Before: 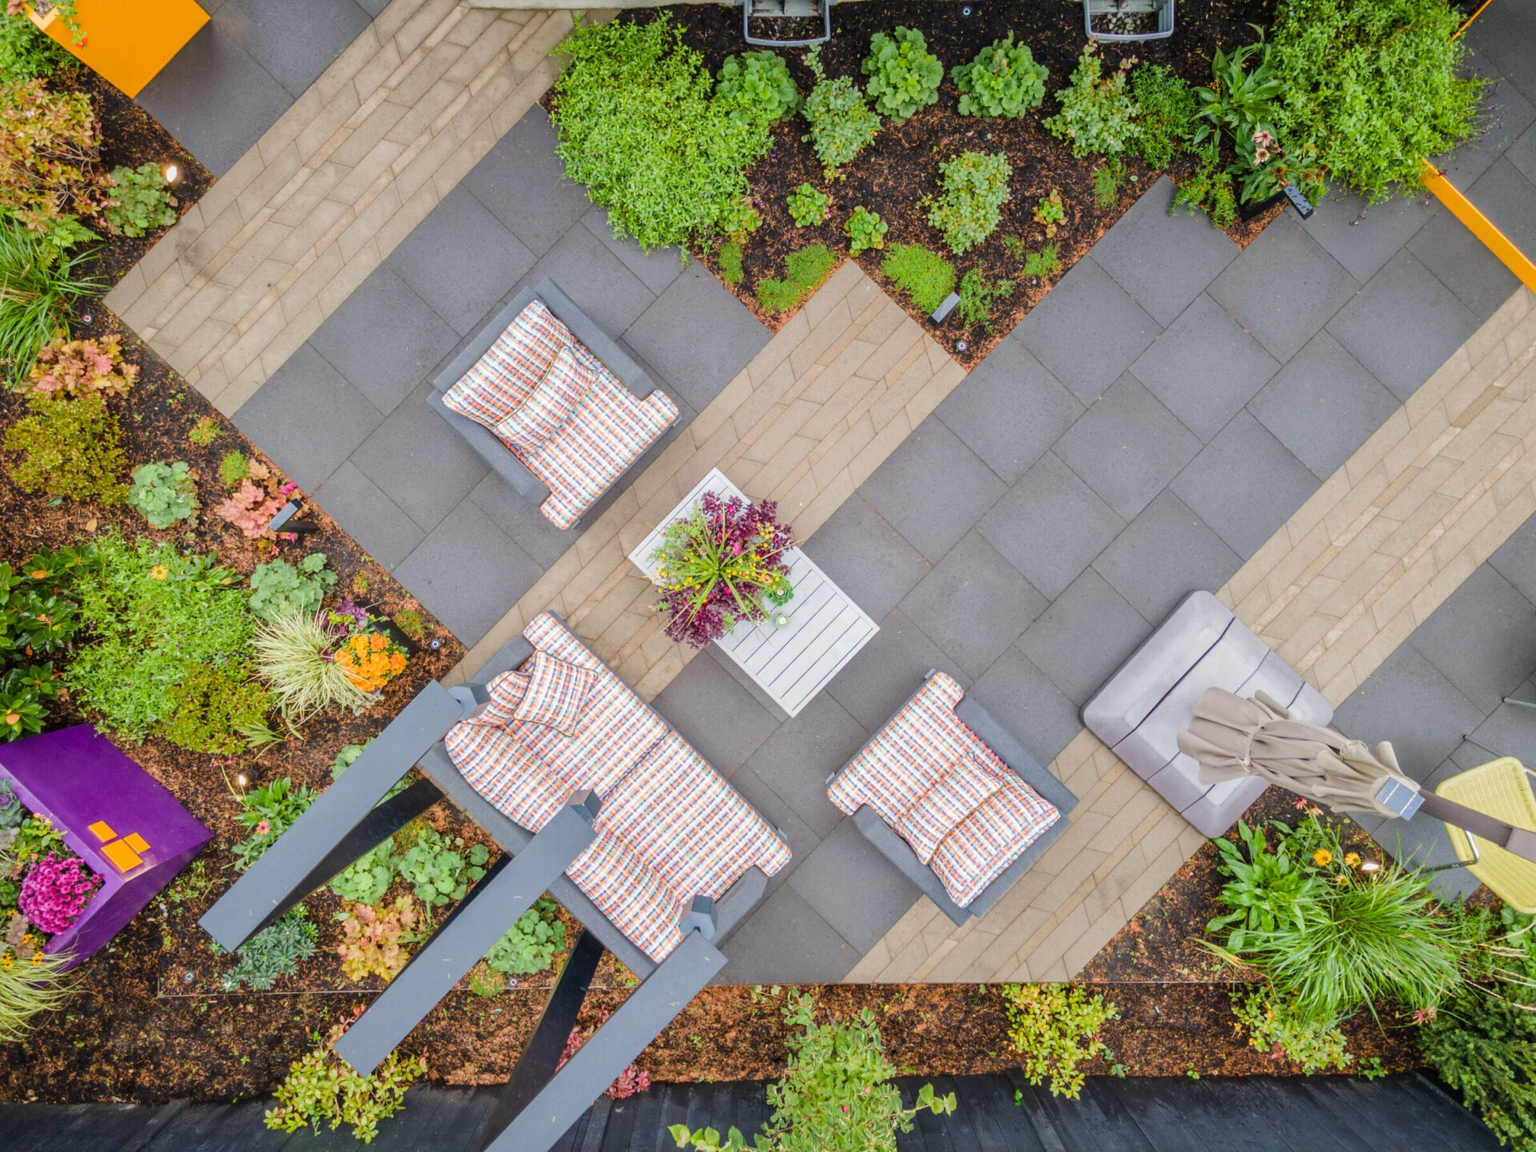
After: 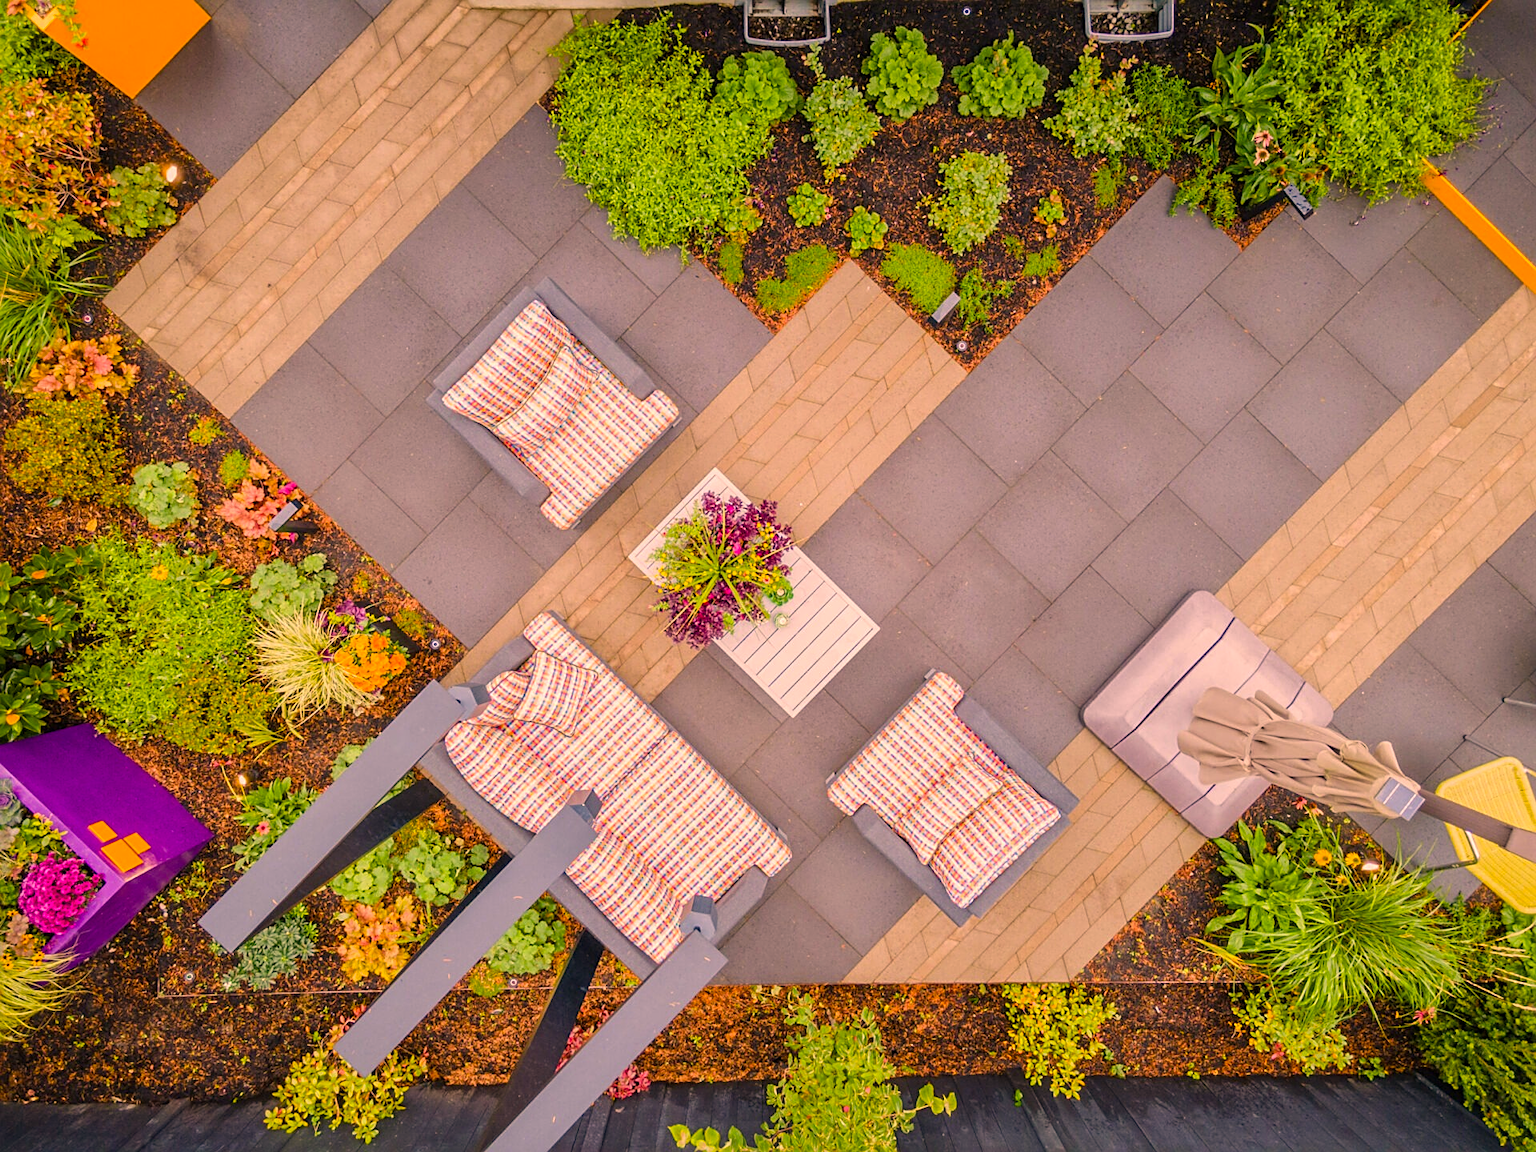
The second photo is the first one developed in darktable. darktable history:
sharpen: on, module defaults
color balance rgb: perceptual saturation grading › global saturation 25%, global vibrance 20%
color correction: highlights a* 21.88, highlights b* 22.25
